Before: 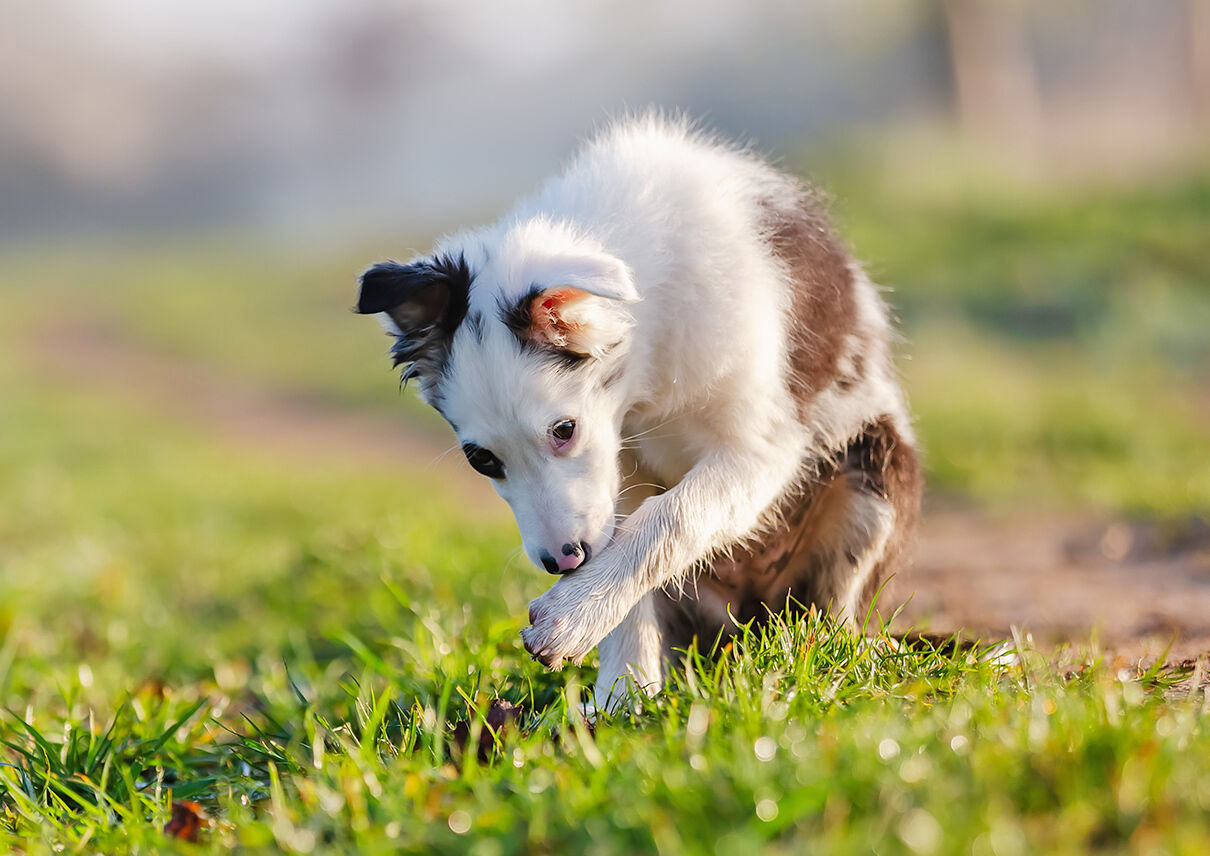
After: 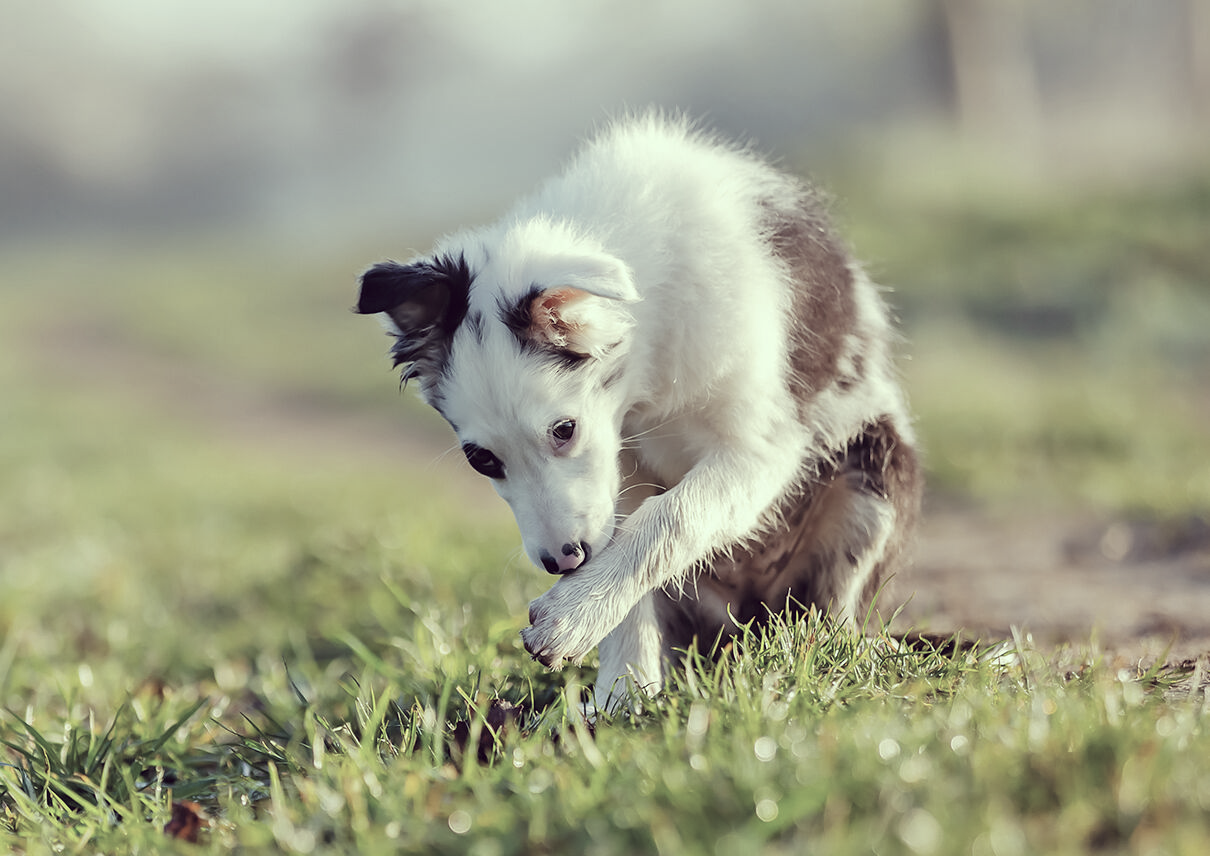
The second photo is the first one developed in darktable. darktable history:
color correction: highlights a* -20.17, highlights b* 20.27, shadows a* 20.03, shadows b* -20.46, saturation 0.43
rotate and perspective: automatic cropping off
